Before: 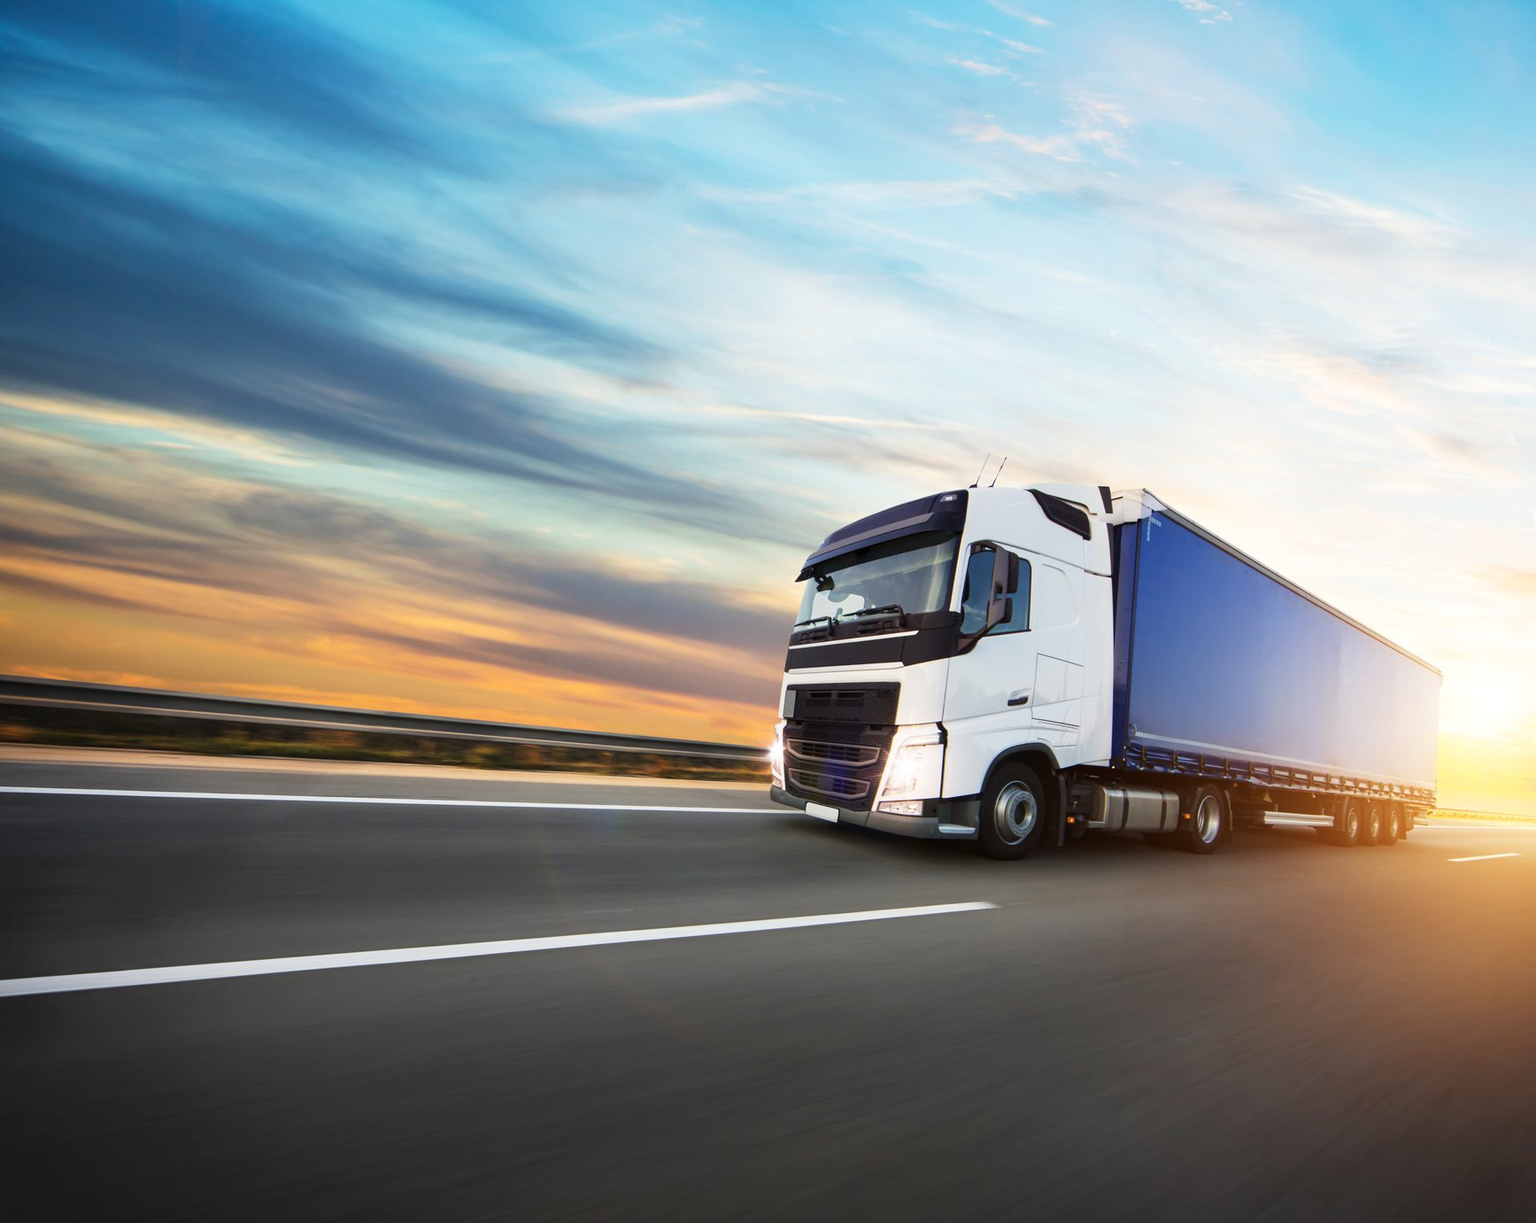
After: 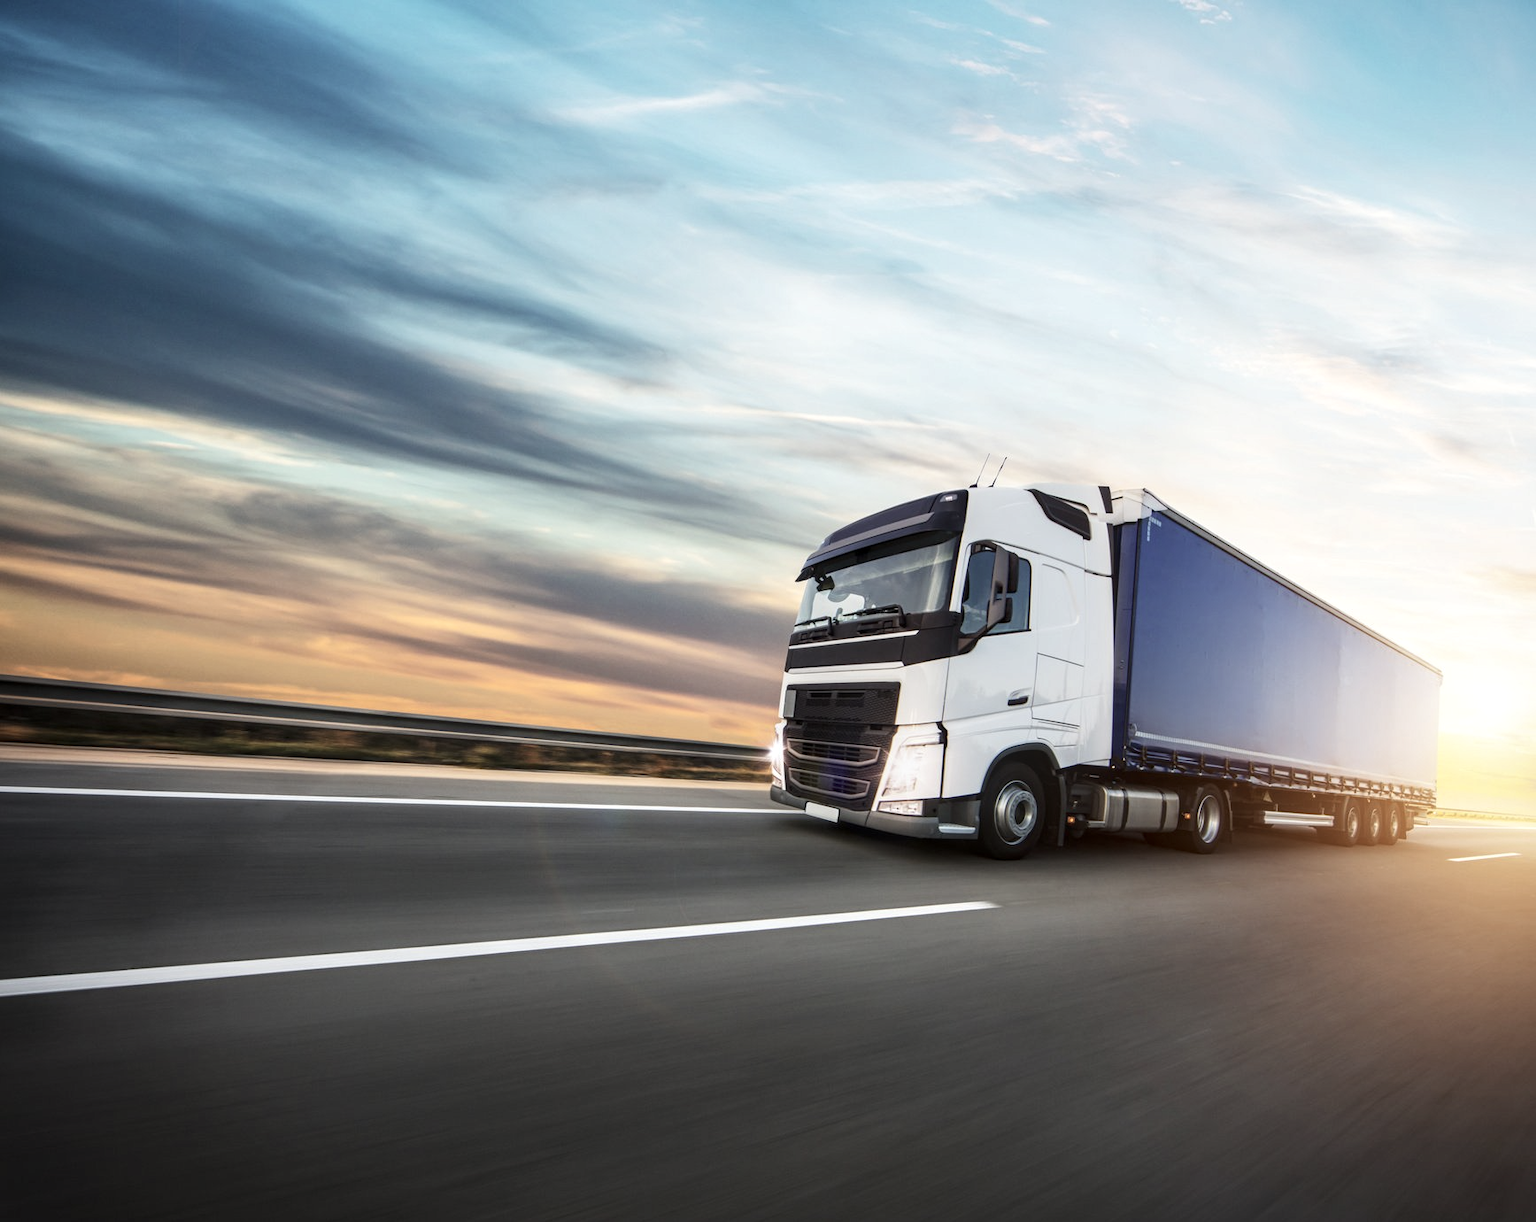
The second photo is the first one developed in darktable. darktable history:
contrast brightness saturation: contrast 0.099, saturation -0.363
local contrast: detail 130%
